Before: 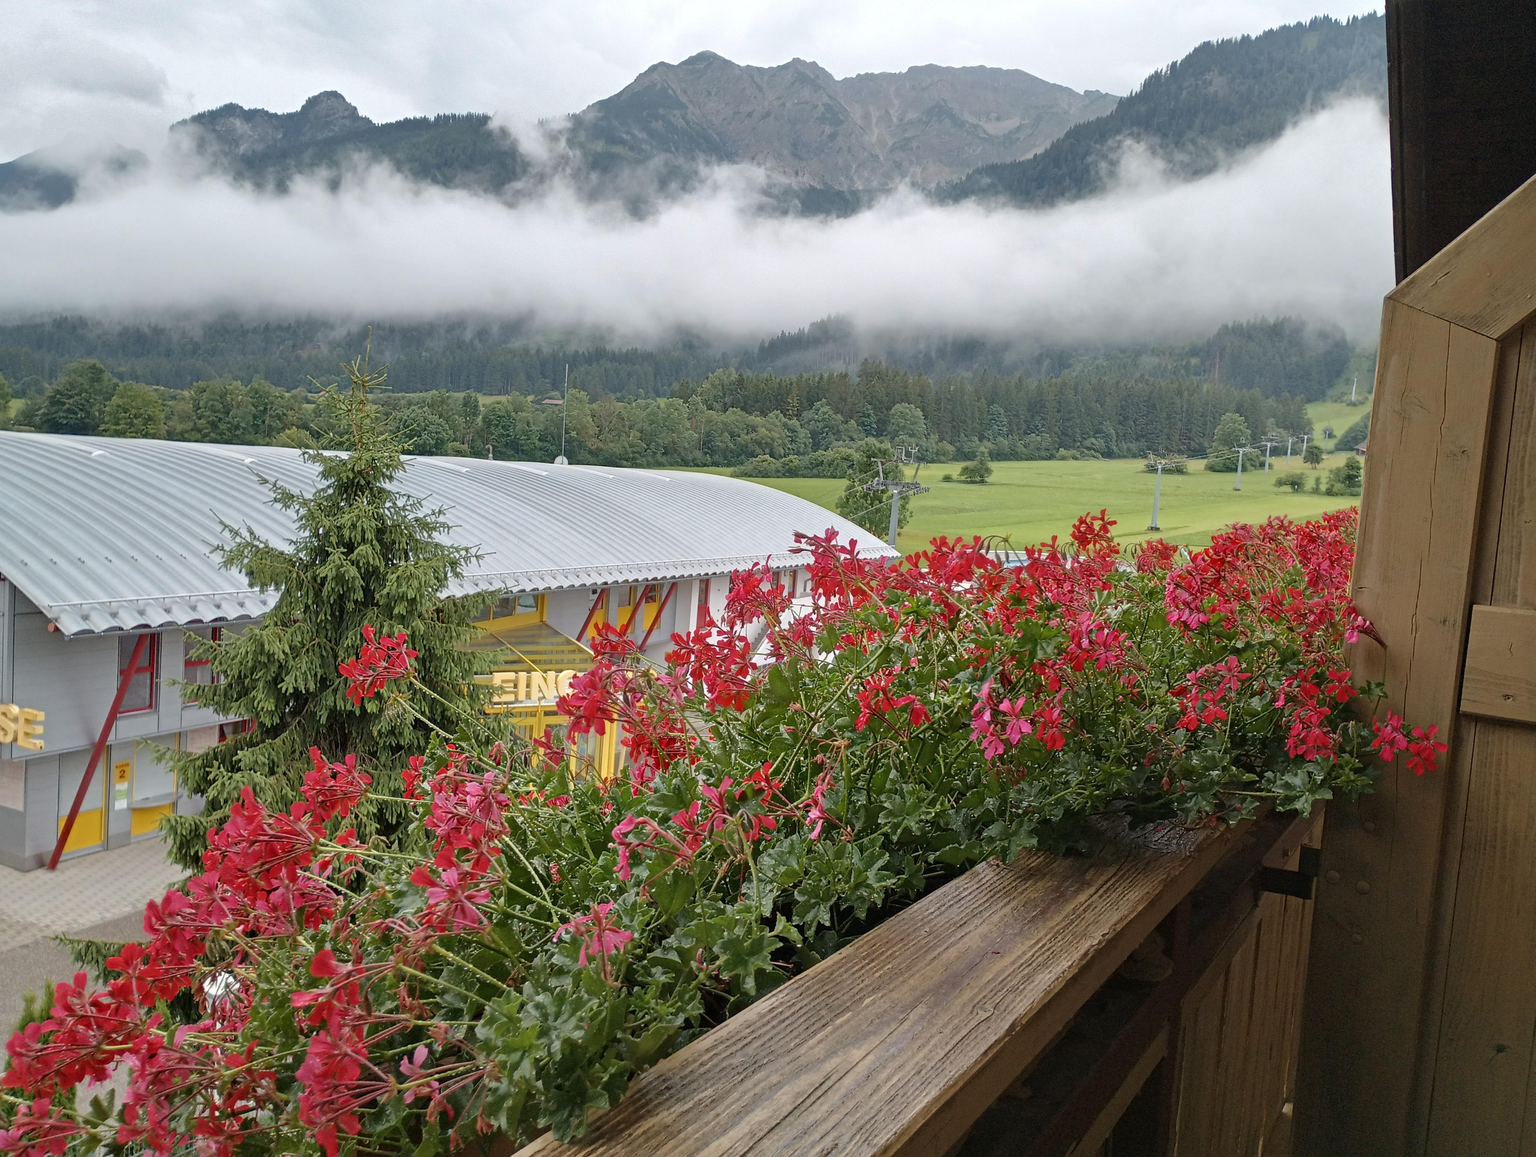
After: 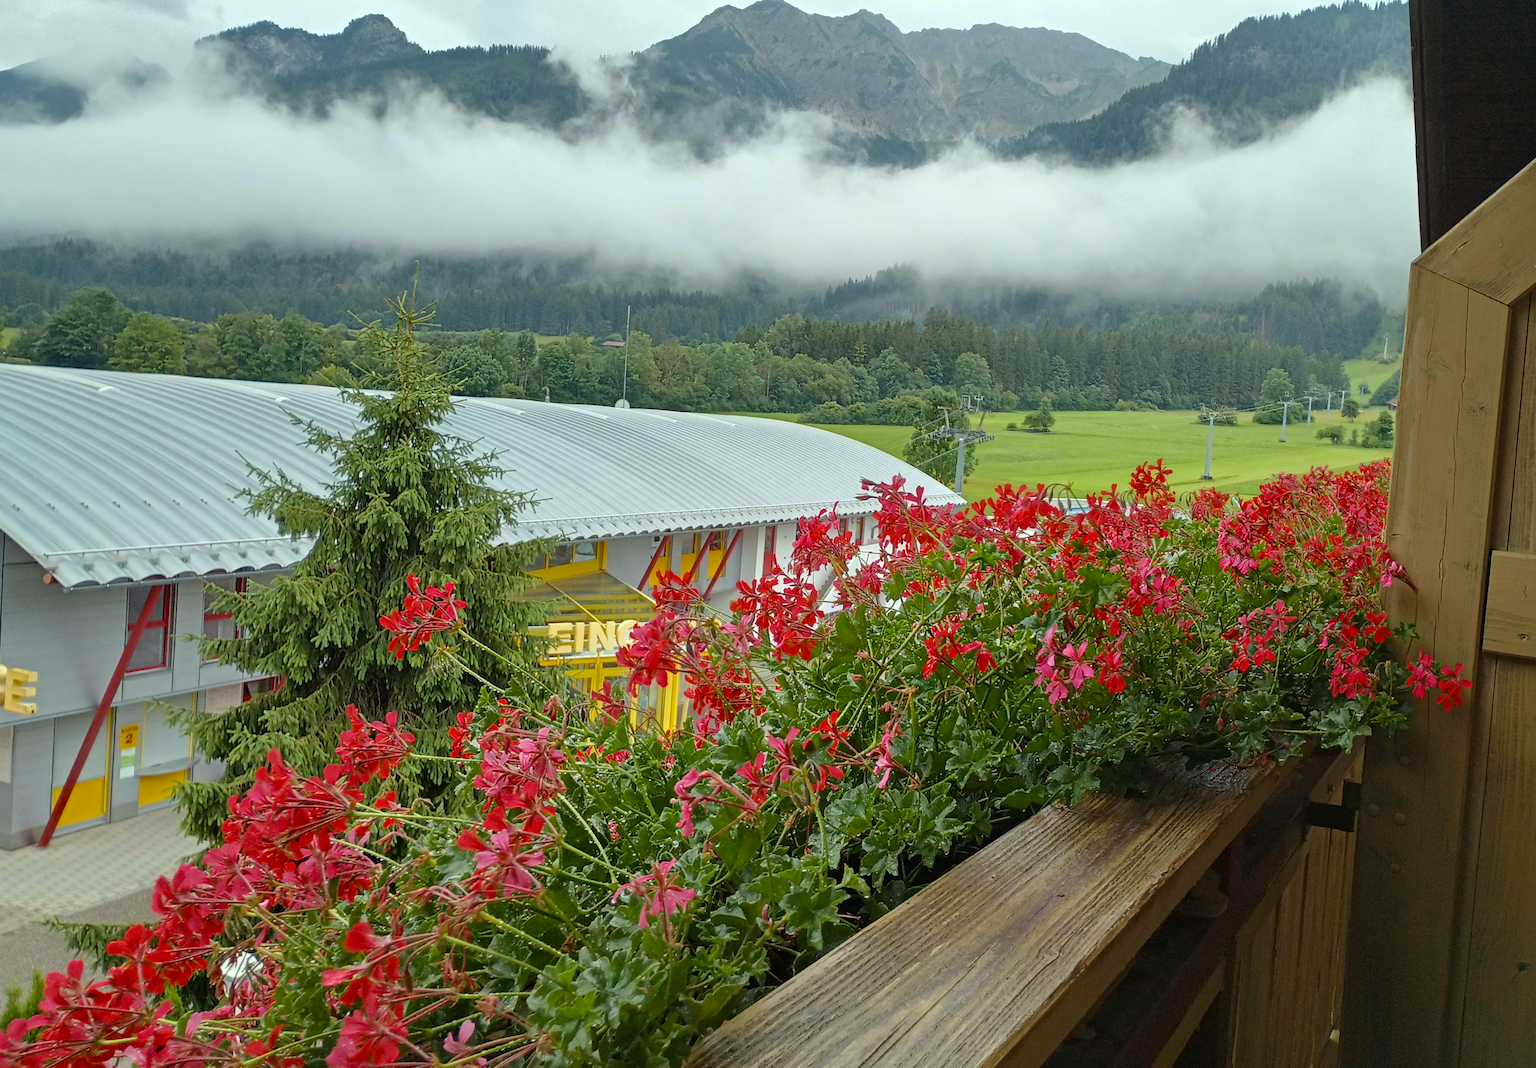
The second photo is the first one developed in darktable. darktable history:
rotate and perspective: rotation -0.013°, lens shift (vertical) -0.027, lens shift (horizontal) 0.178, crop left 0.016, crop right 0.989, crop top 0.082, crop bottom 0.918
color correction: highlights a* -8, highlights b* 3.1
color balance: output saturation 120%
